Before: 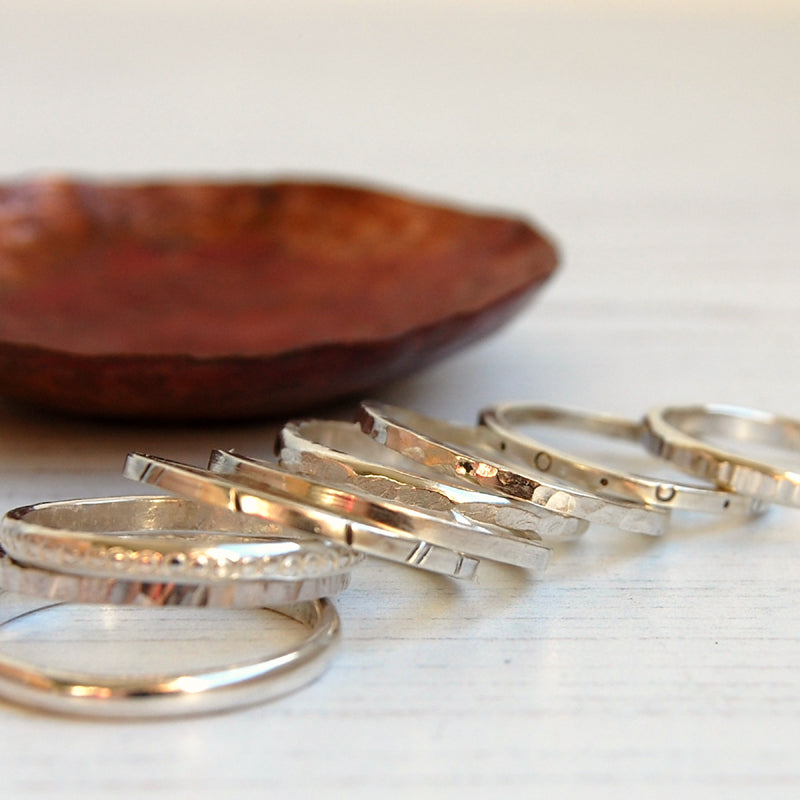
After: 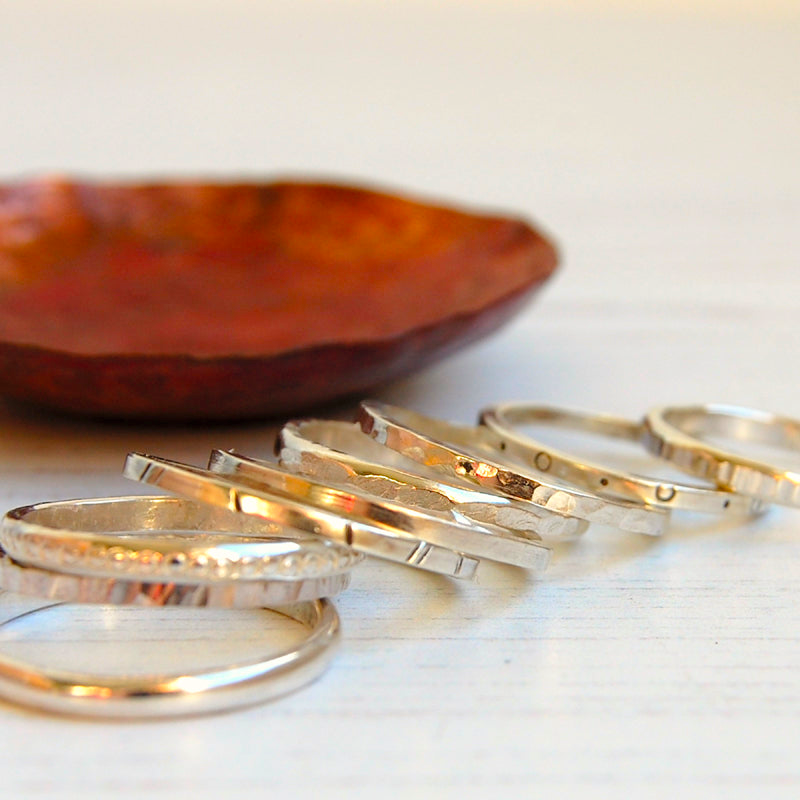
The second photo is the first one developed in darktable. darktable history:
contrast brightness saturation: brightness 0.09, saturation 0.19
color balance: output saturation 120%
